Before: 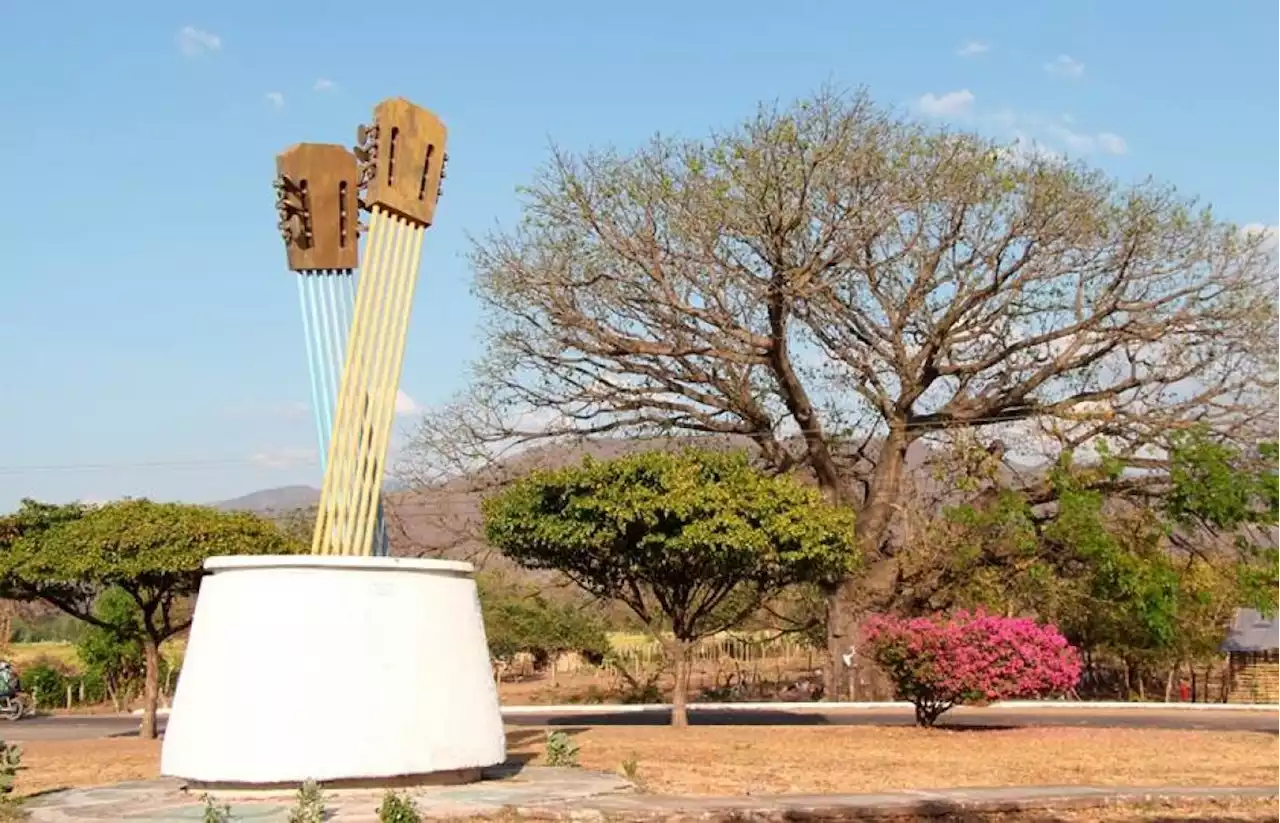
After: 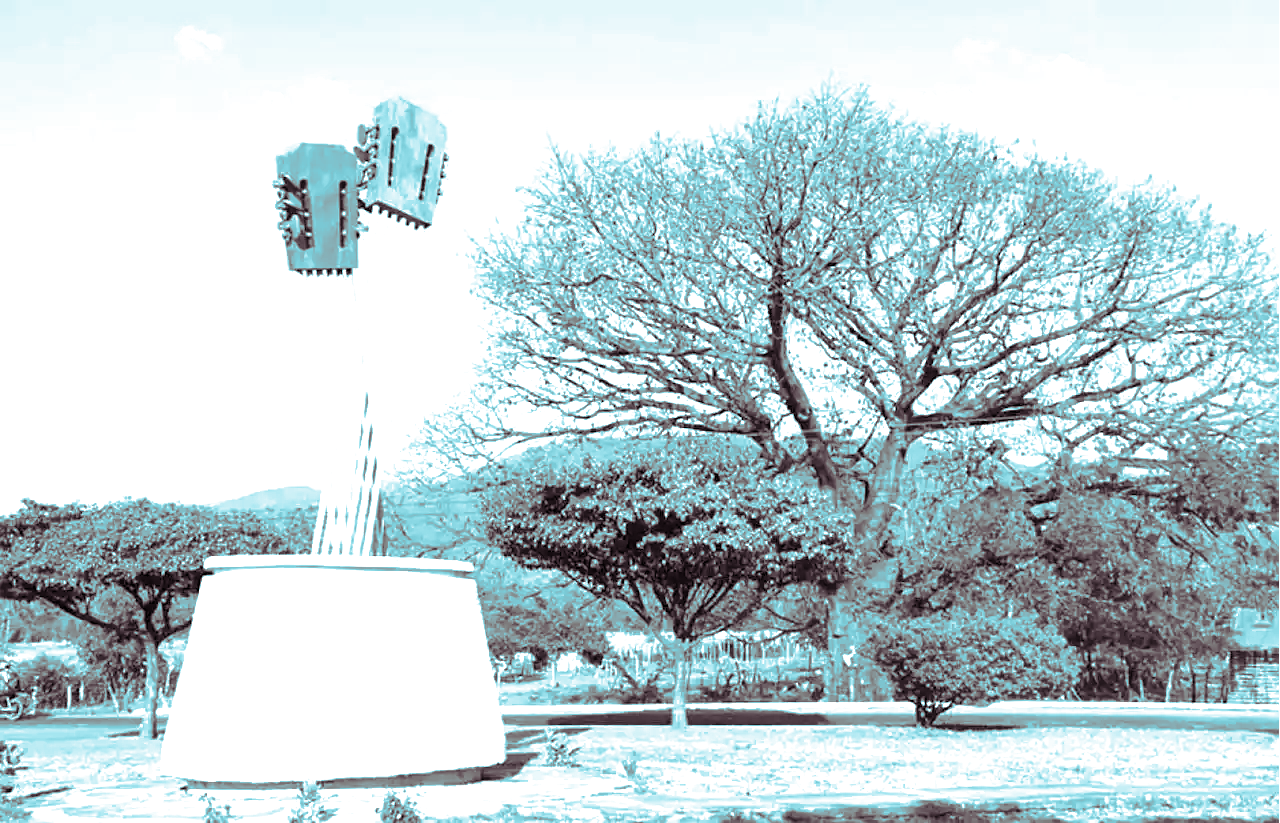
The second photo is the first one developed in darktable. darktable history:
split-toning: shadows › hue 327.6°, highlights › hue 198°, highlights › saturation 0.55, balance -21.25, compress 0%
exposure: black level correction 0, exposure 1 EV, compensate exposure bias true, compensate highlight preservation false
sharpen: amount 0.2
monochrome: on, module defaults
